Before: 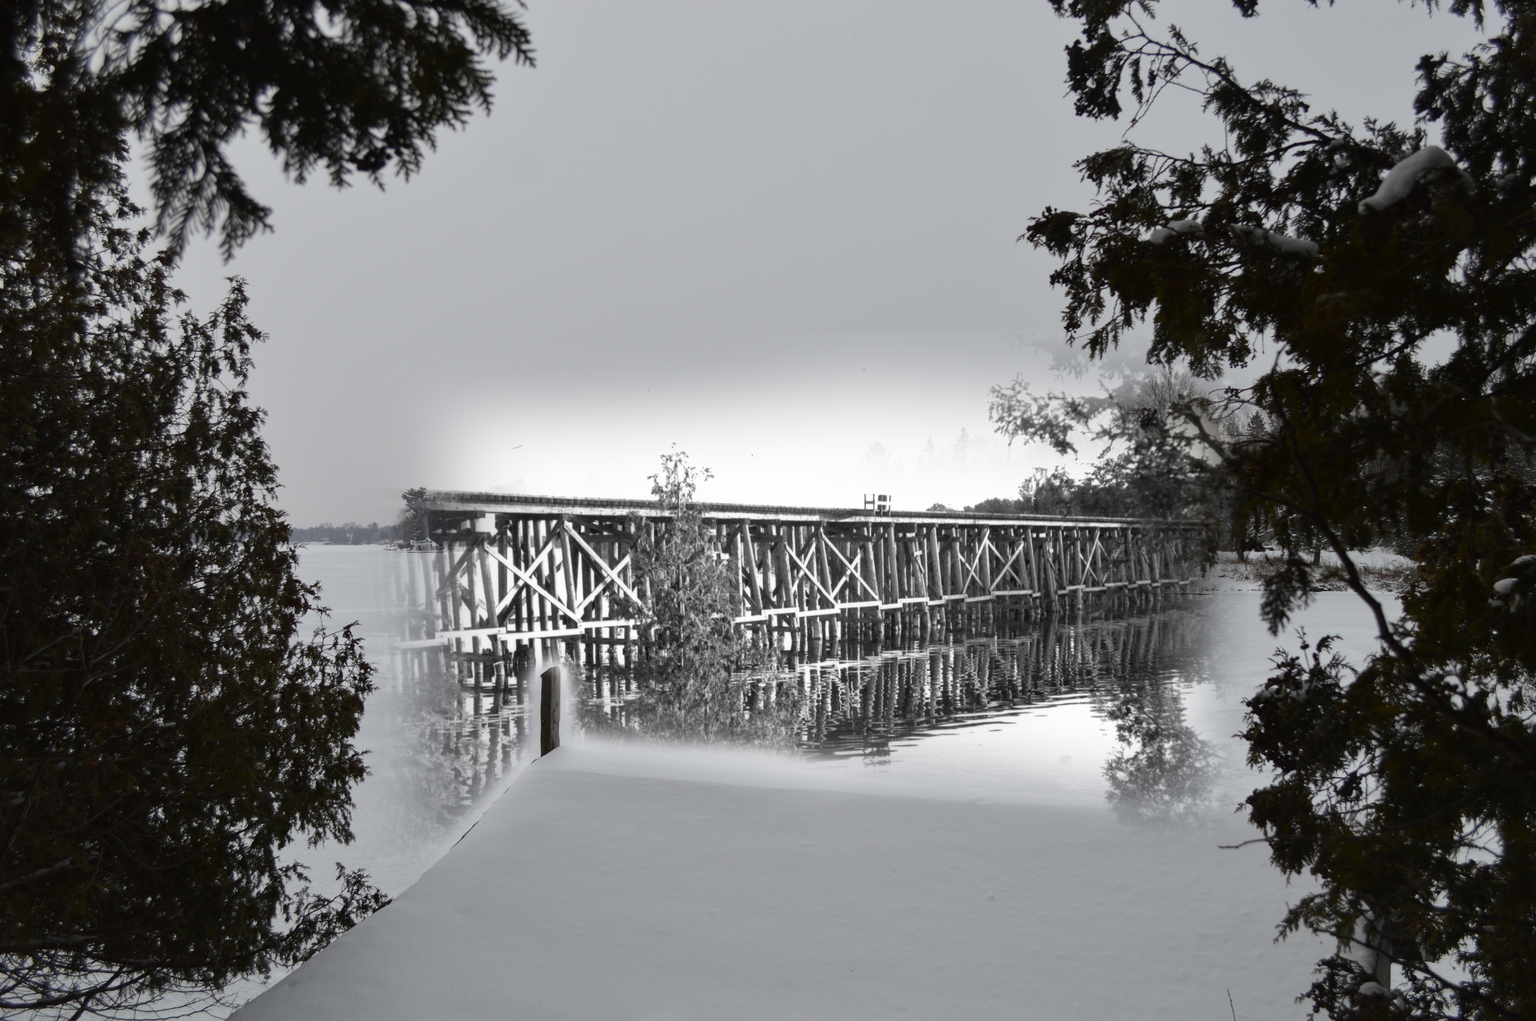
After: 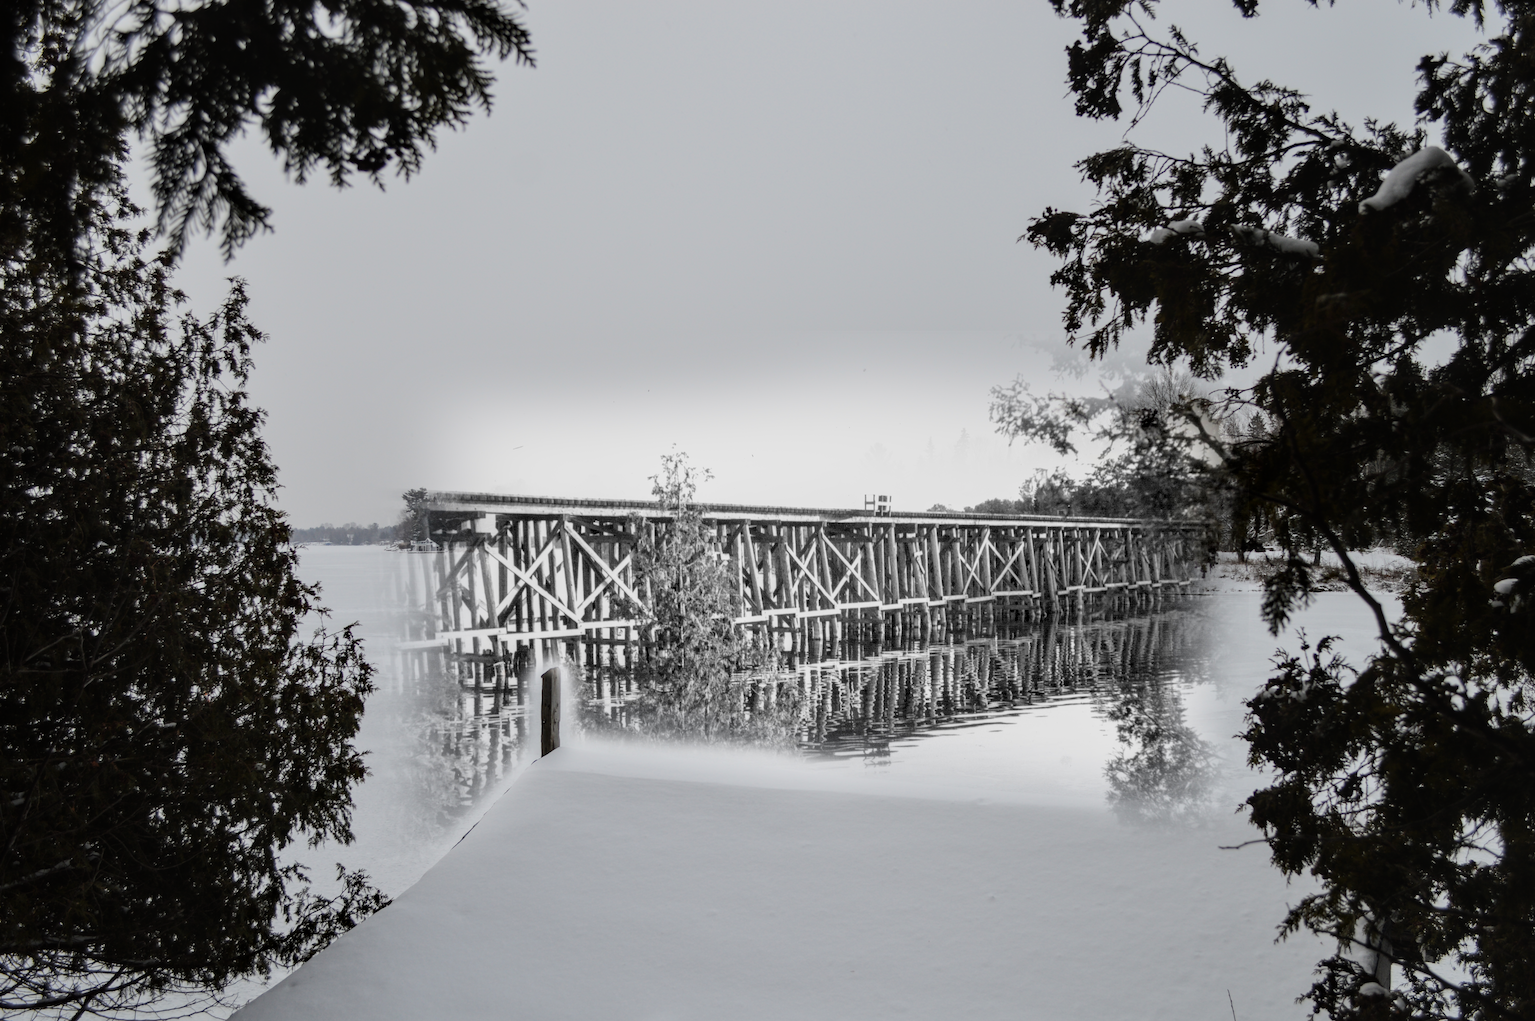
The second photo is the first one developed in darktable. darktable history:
exposure: exposure 0.566 EV, compensate highlight preservation false
filmic rgb: black relative exposure -7.65 EV, white relative exposure 4.56 EV, hardness 3.61, color science v6 (2022)
local contrast: on, module defaults
